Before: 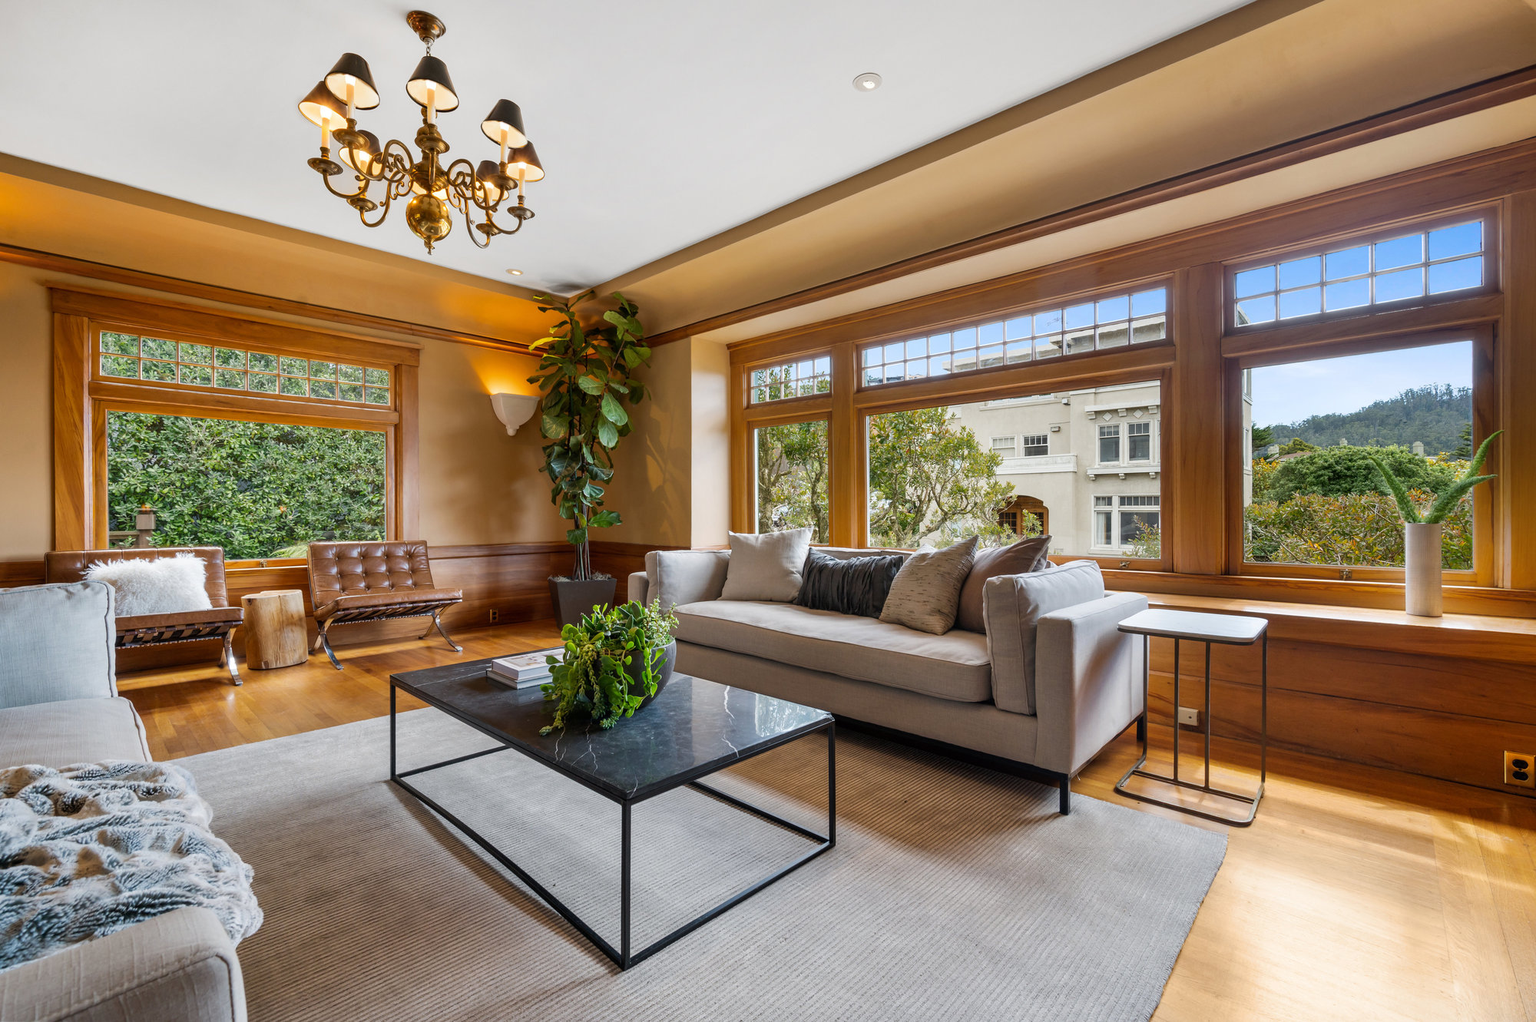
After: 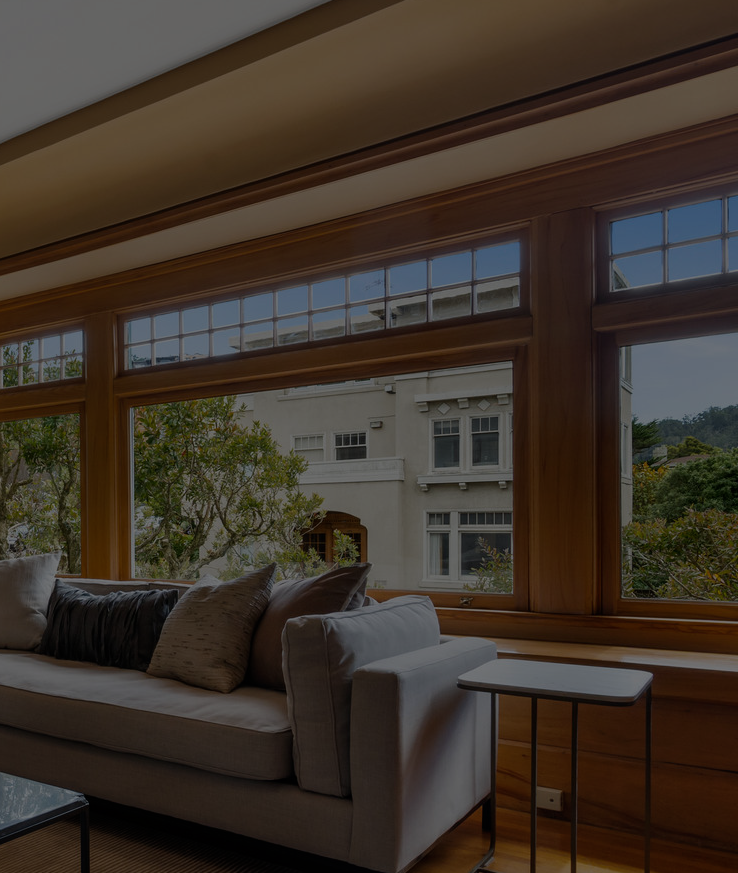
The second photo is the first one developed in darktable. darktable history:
crop and rotate: left 49.936%, top 10.094%, right 13.136%, bottom 24.256%
exposure: exposure -2.446 EV, compensate highlight preservation false
